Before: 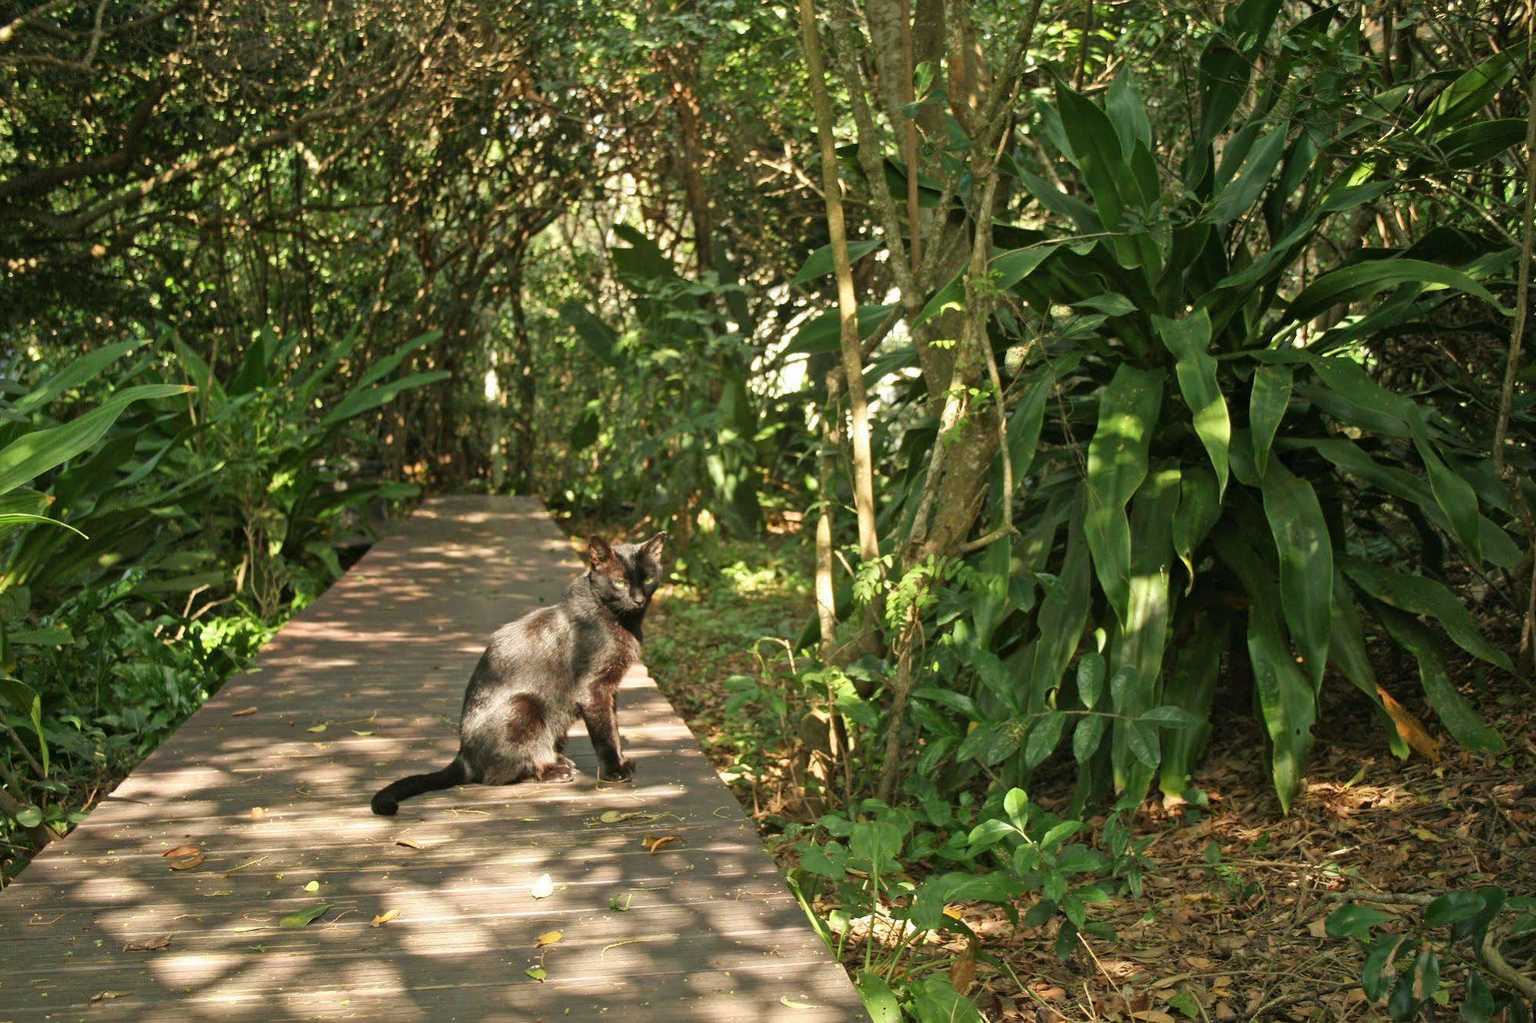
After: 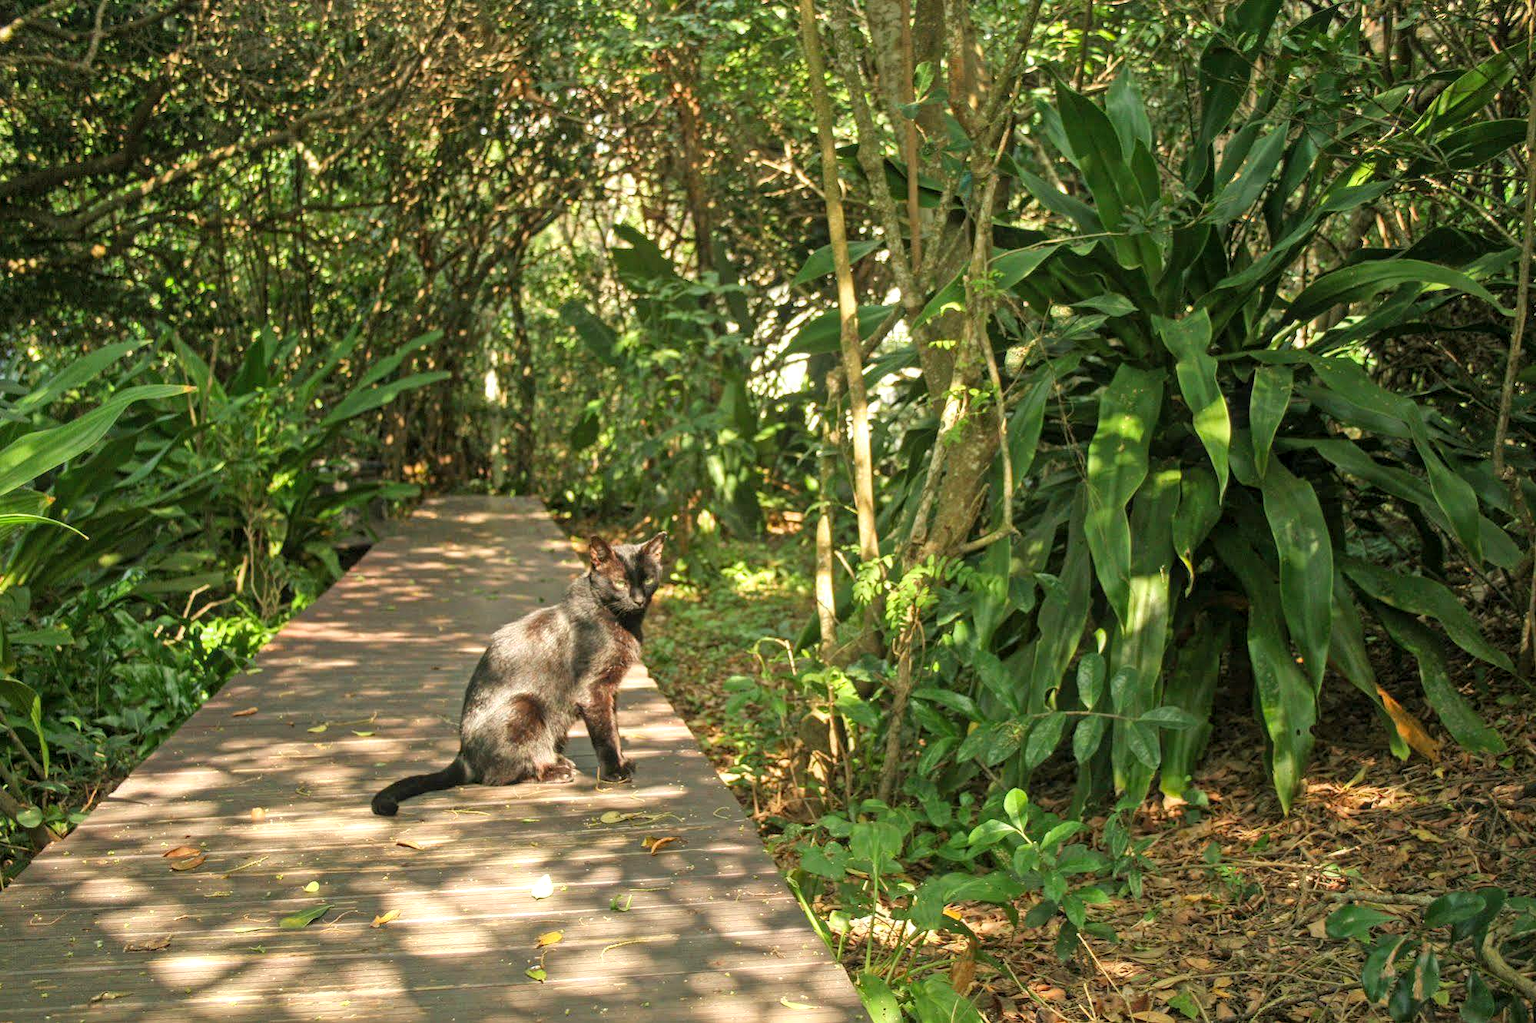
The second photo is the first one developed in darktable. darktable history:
contrast brightness saturation: brightness 0.089, saturation 0.19
local contrast: detail 130%
contrast equalizer: y [[0.5, 0.5, 0.472, 0.5, 0.5, 0.5], [0.5 ×6], [0.5 ×6], [0 ×6], [0 ×6]]
